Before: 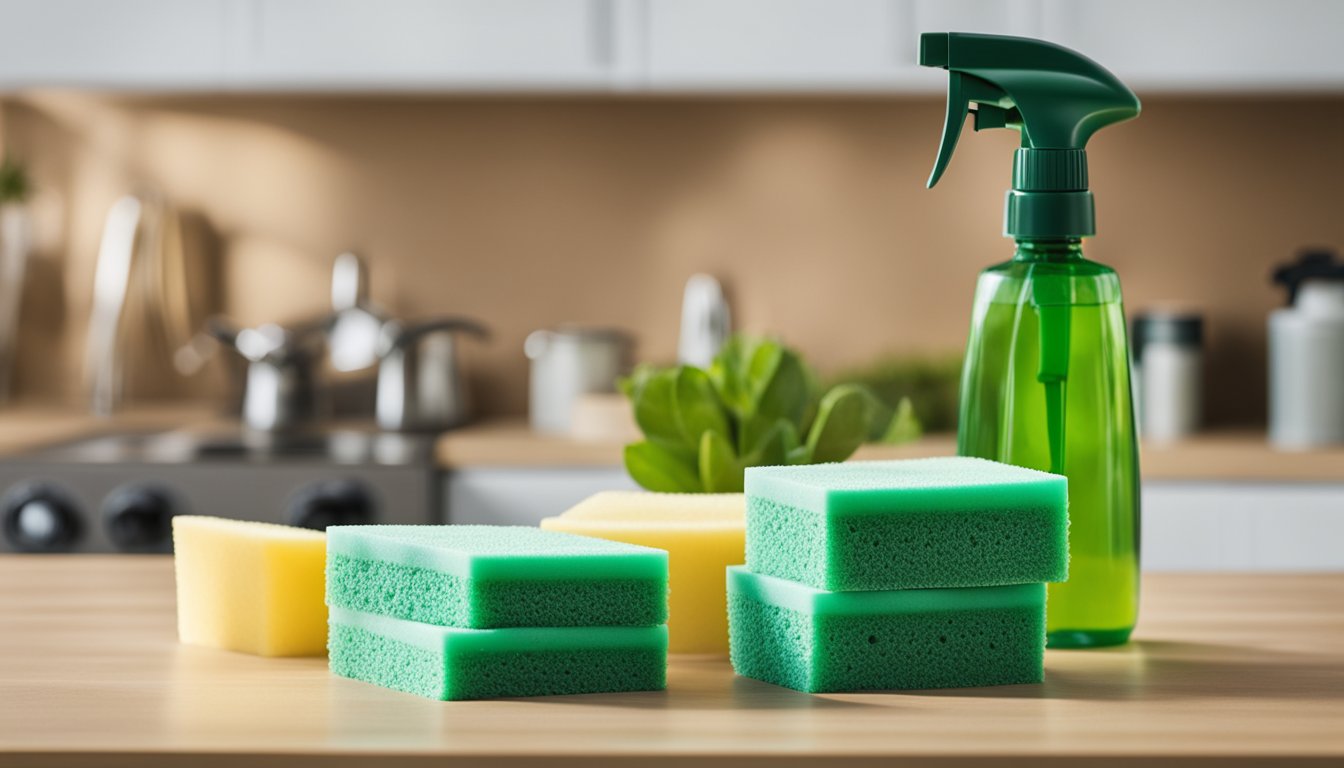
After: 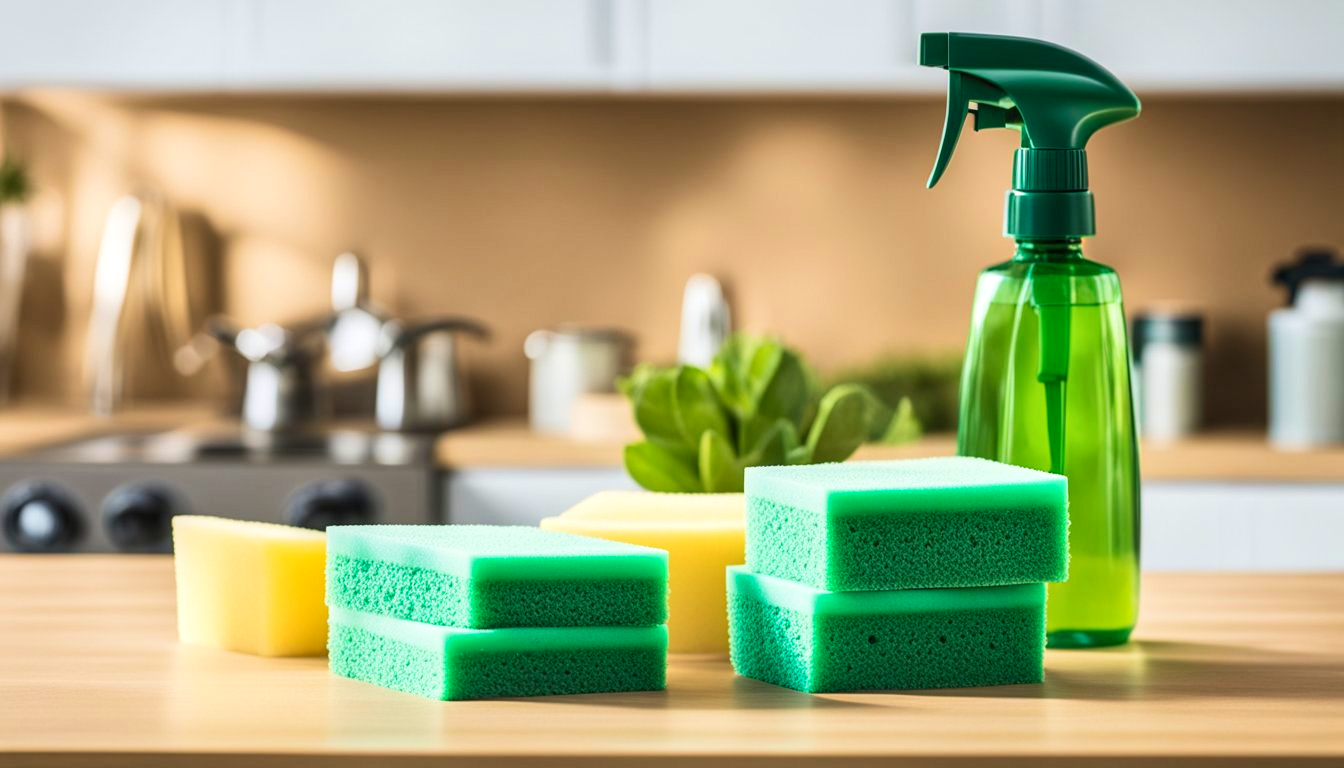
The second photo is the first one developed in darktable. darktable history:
contrast brightness saturation: contrast 0.203, brightness 0.148, saturation 0.144
local contrast: on, module defaults
velvia: strength 40.51%
